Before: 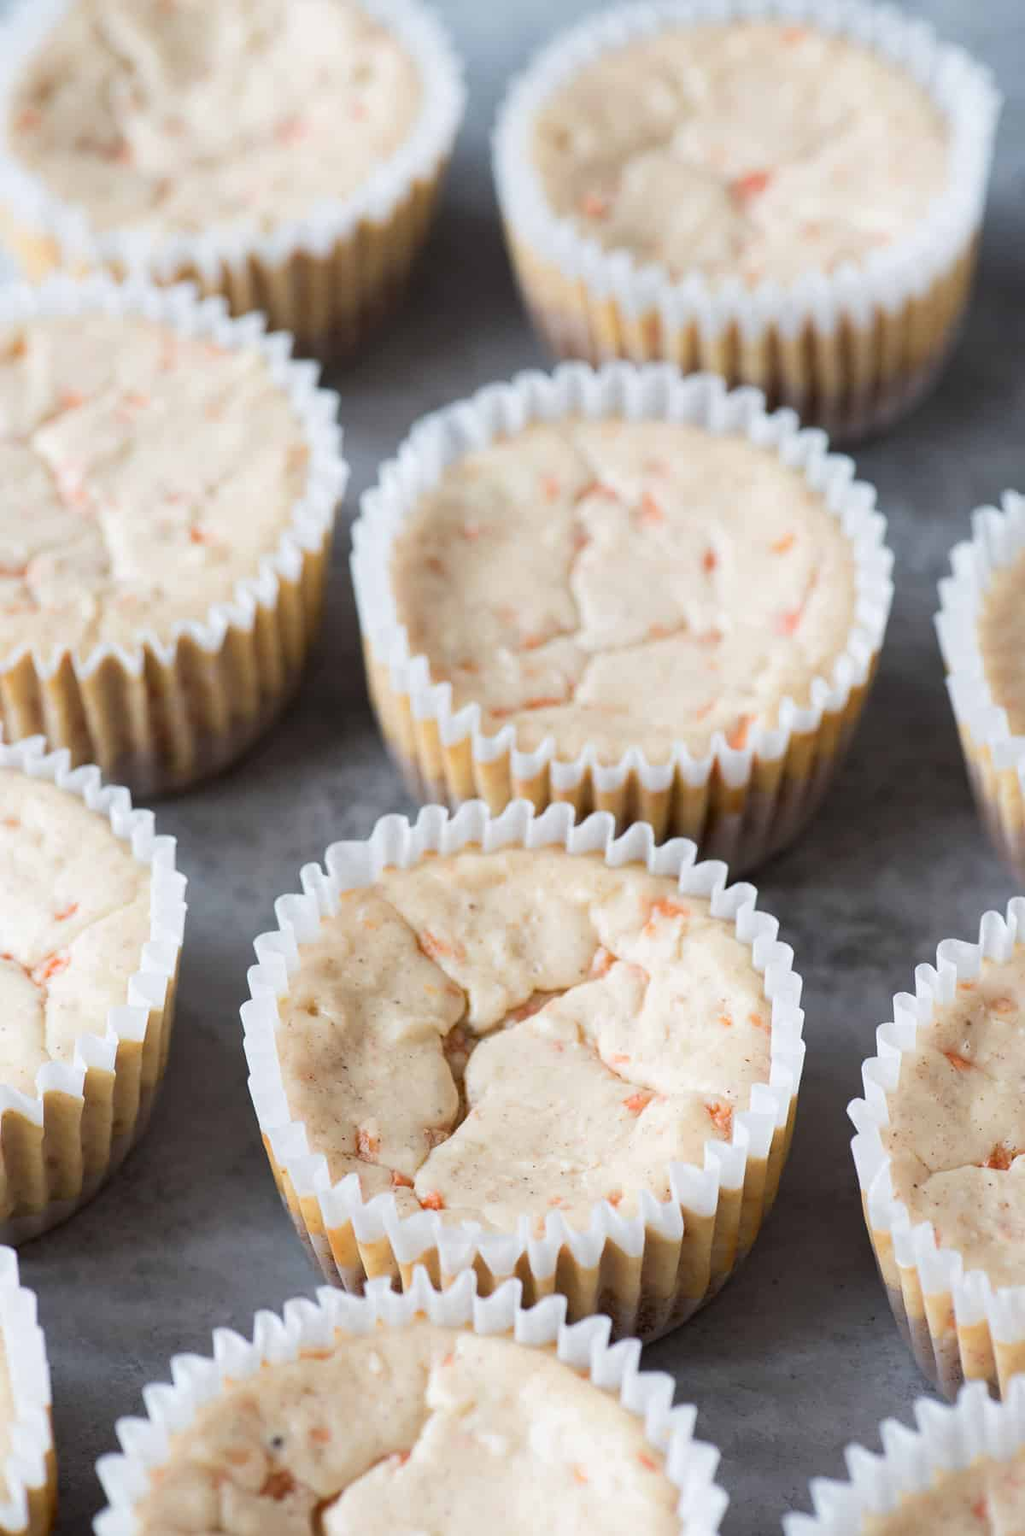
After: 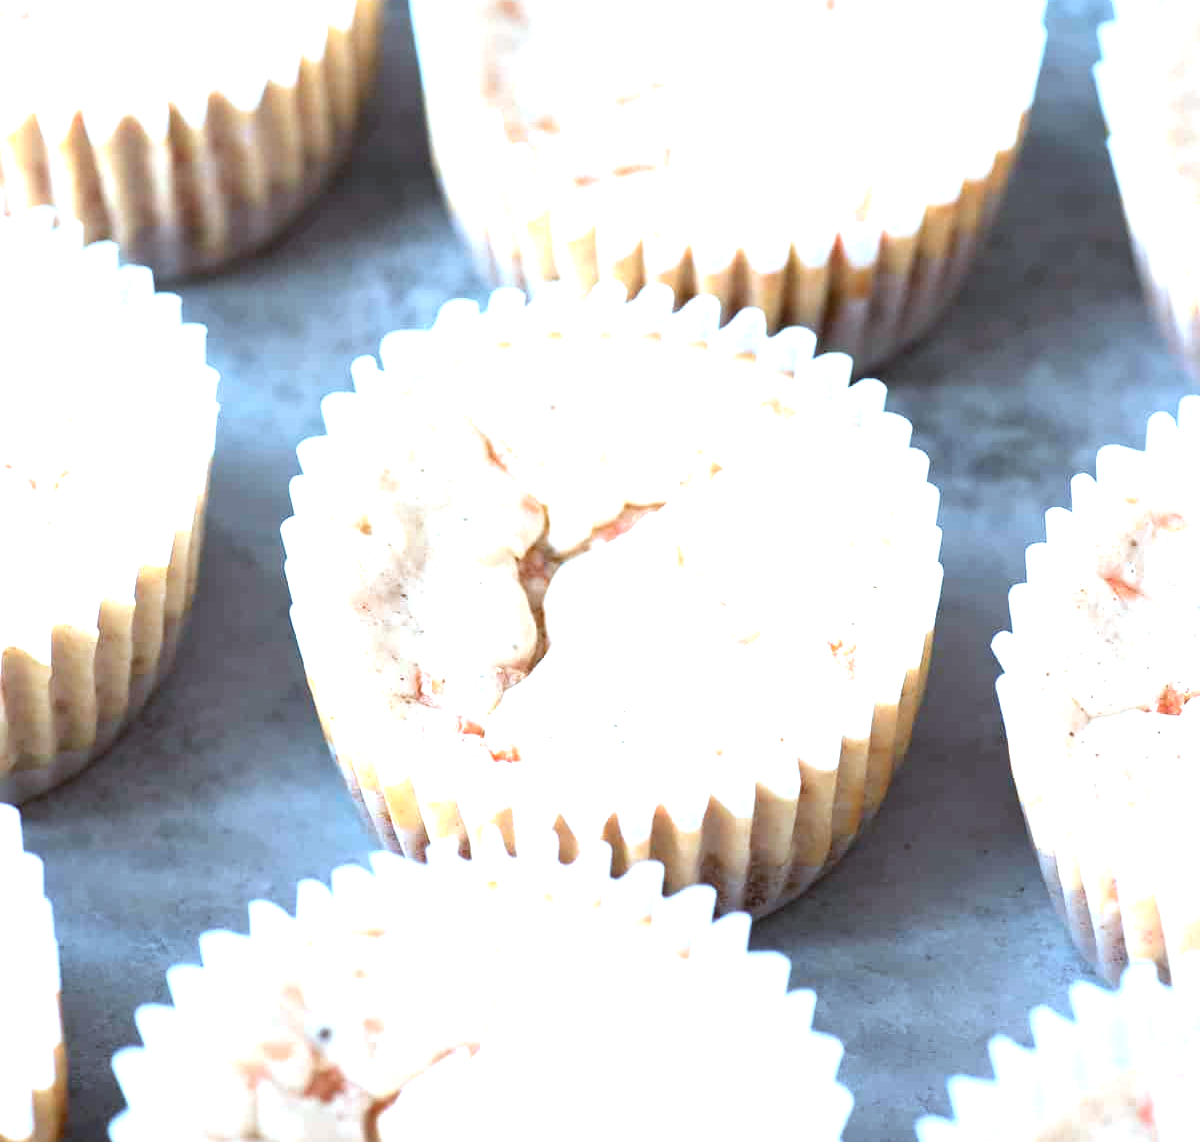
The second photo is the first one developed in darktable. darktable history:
exposure: black level correction 0, exposure 1.5 EV, compensate highlight preservation false
color correction: highlights a* -9.35, highlights b* -23.15
crop and rotate: top 36.435%
